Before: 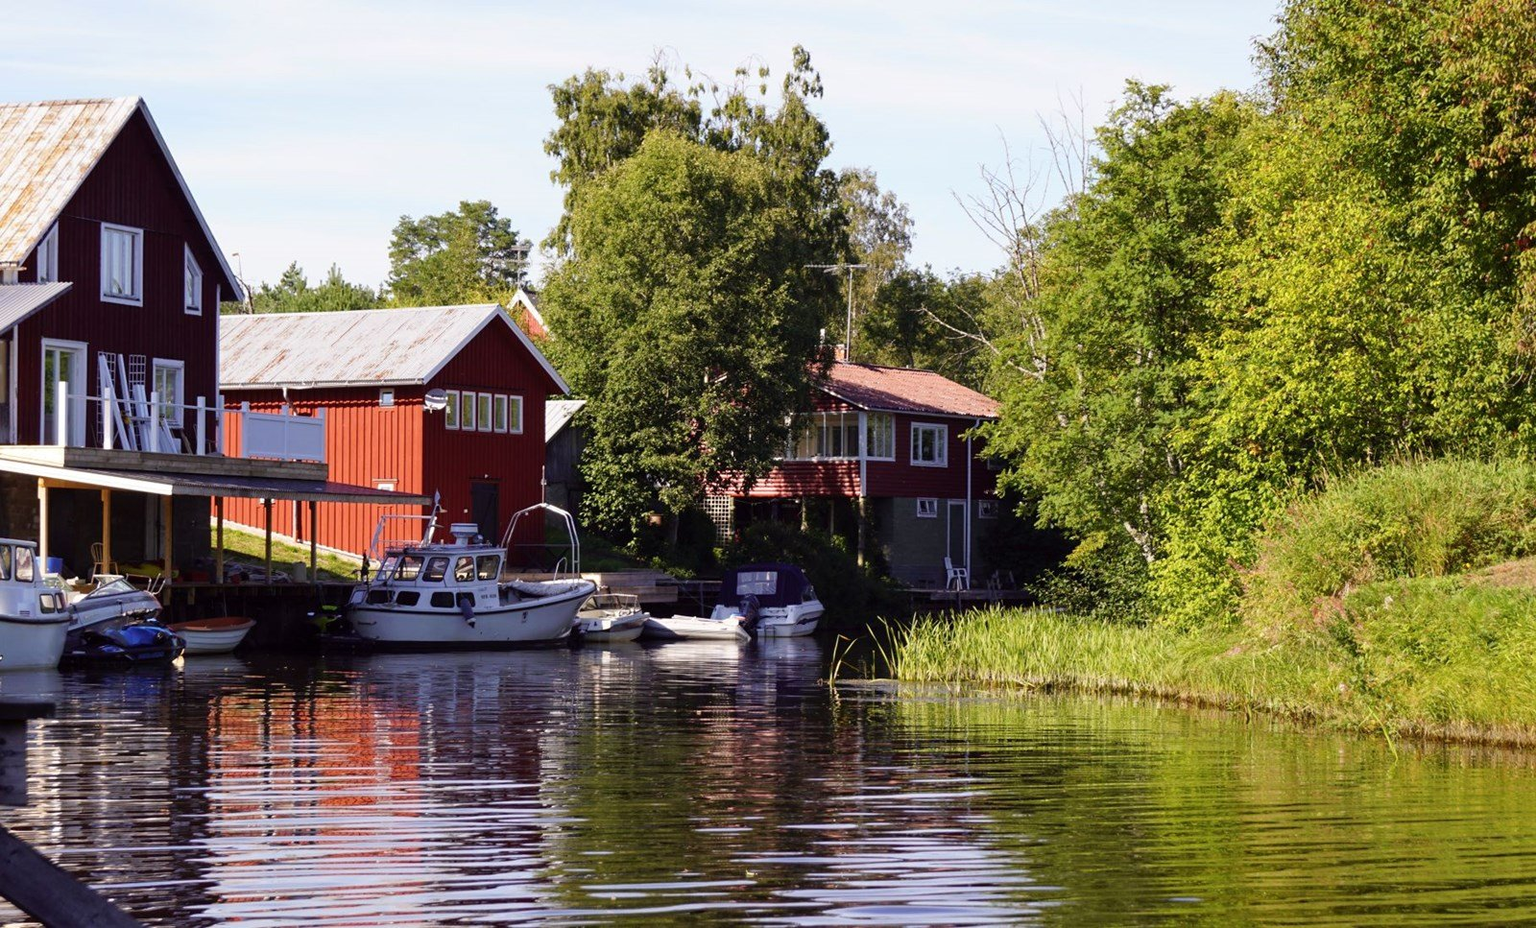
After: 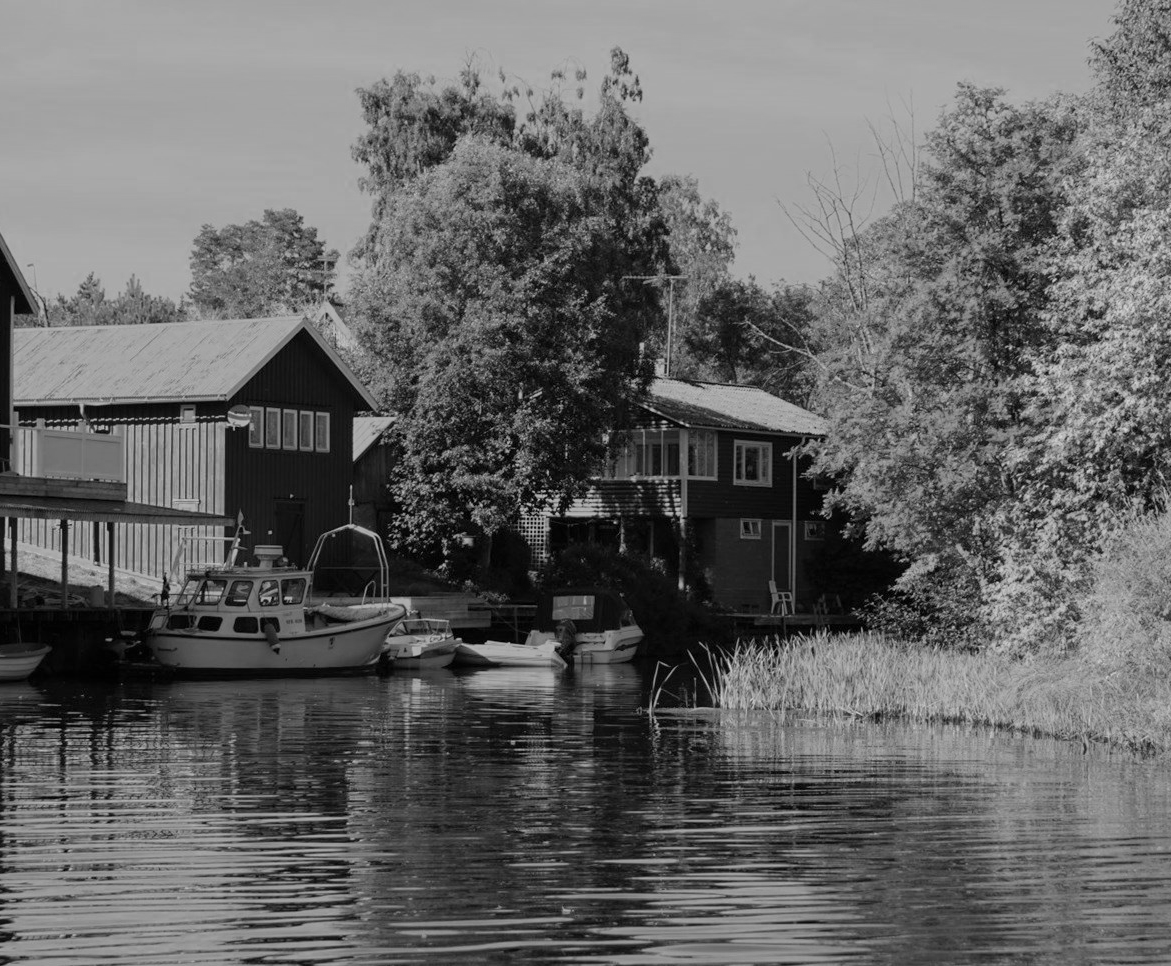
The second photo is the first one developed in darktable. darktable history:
color zones: curves: ch0 [(0.002, 0.593) (0.143, 0.417) (0.285, 0.541) (0.455, 0.289) (0.608, 0.327) (0.727, 0.283) (0.869, 0.571) (1, 0.603)]; ch1 [(0, 0) (0.143, 0) (0.286, 0) (0.429, 0) (0.571, 0) (0.714, 0) (0.857, 0)]
crop: left 13.443%, right 13.31%
white balance: red 0.766, blue 1.537
